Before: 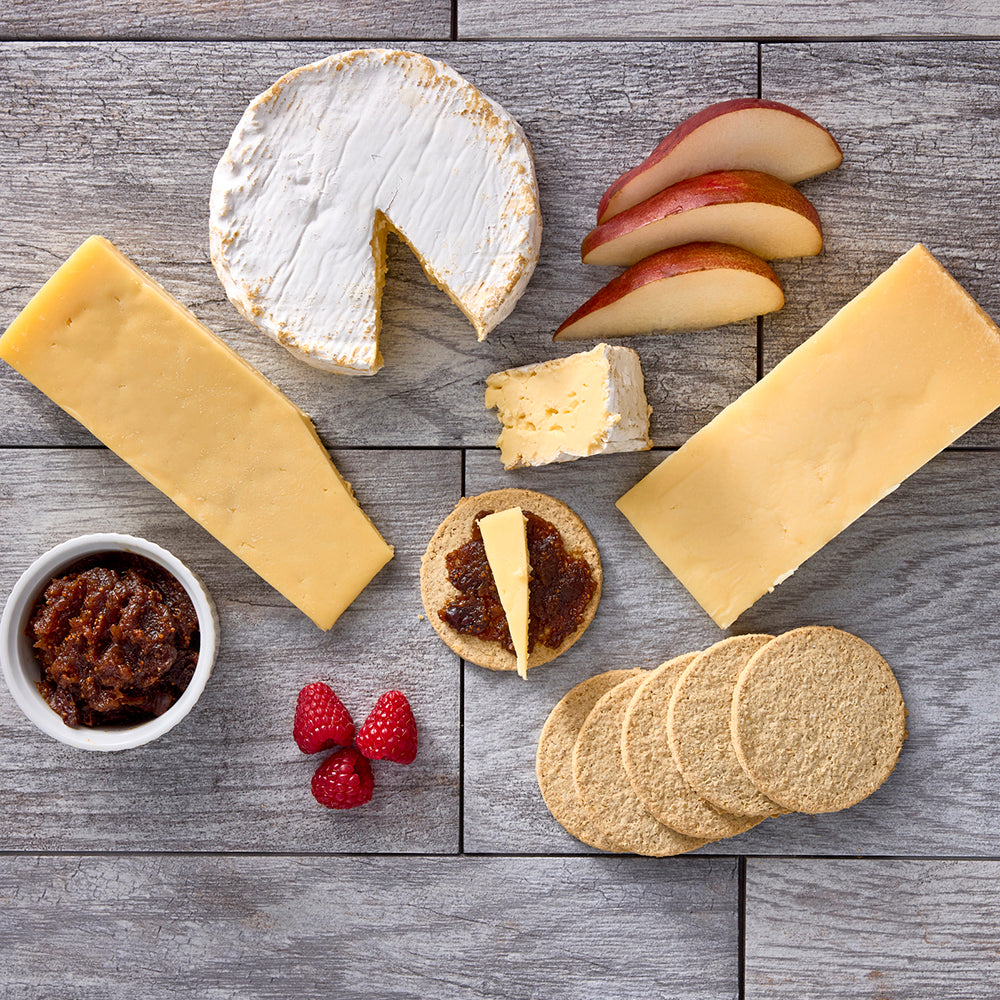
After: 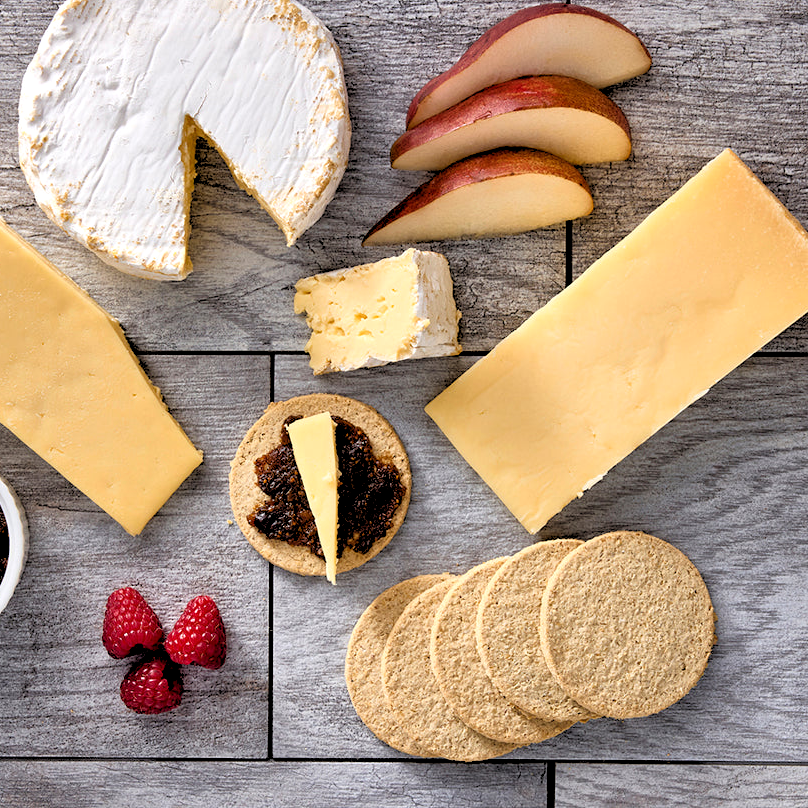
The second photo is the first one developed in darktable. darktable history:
crop: left 19.159%, top 9.58%, bottom 9.58%
rgb levels: levels [[0.029, 0.461, 0.922], [0, 0.5, 1], [0, 0.5, 1]]
